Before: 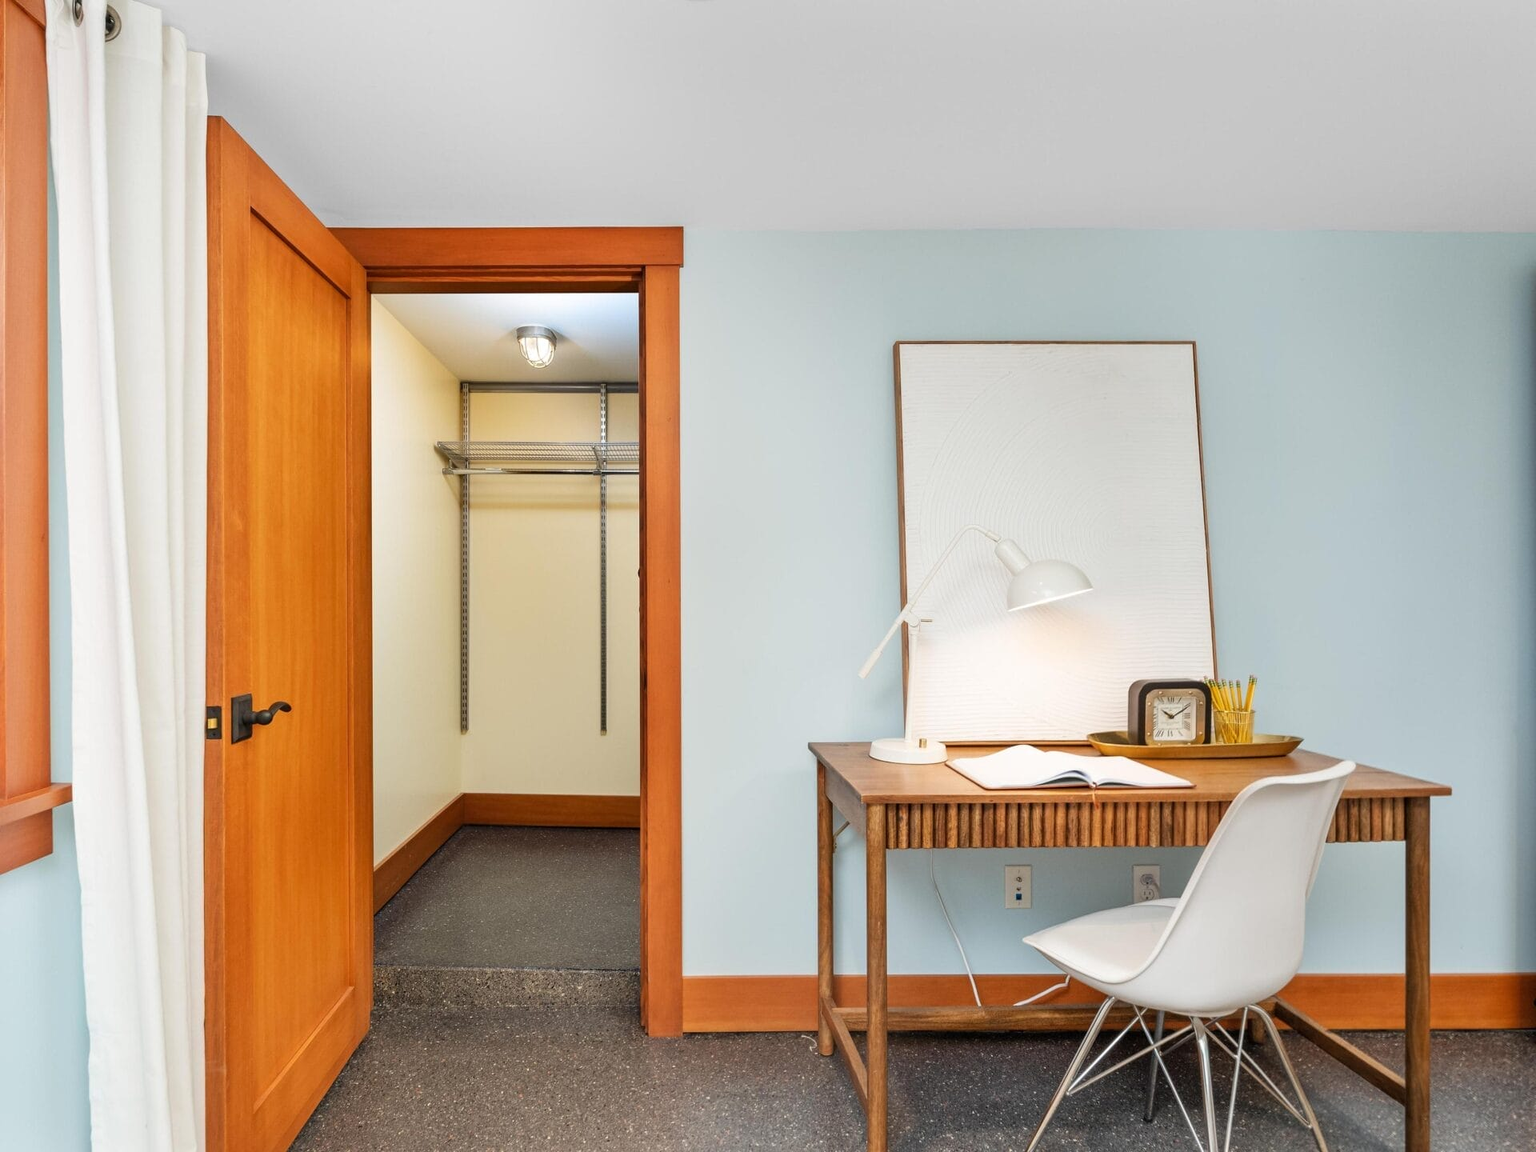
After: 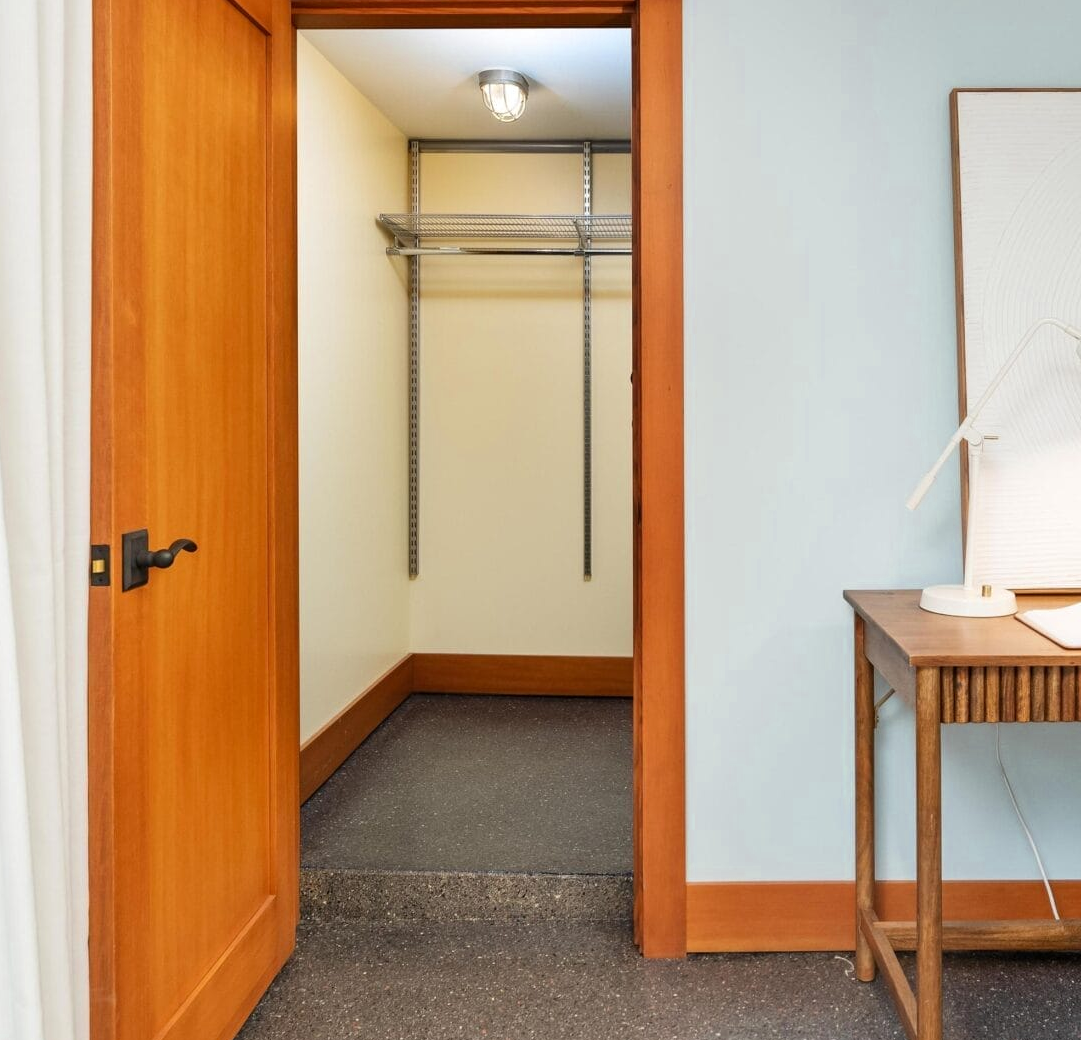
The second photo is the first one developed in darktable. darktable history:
crop: left 8.711%, top 23.476%, right 34.938%, bottom 4.247%
color zones: curves: ch0 [(0.25, 0.5) (0.463, 0.627) (0.484, 0.637) (0.75, 0.5)]
